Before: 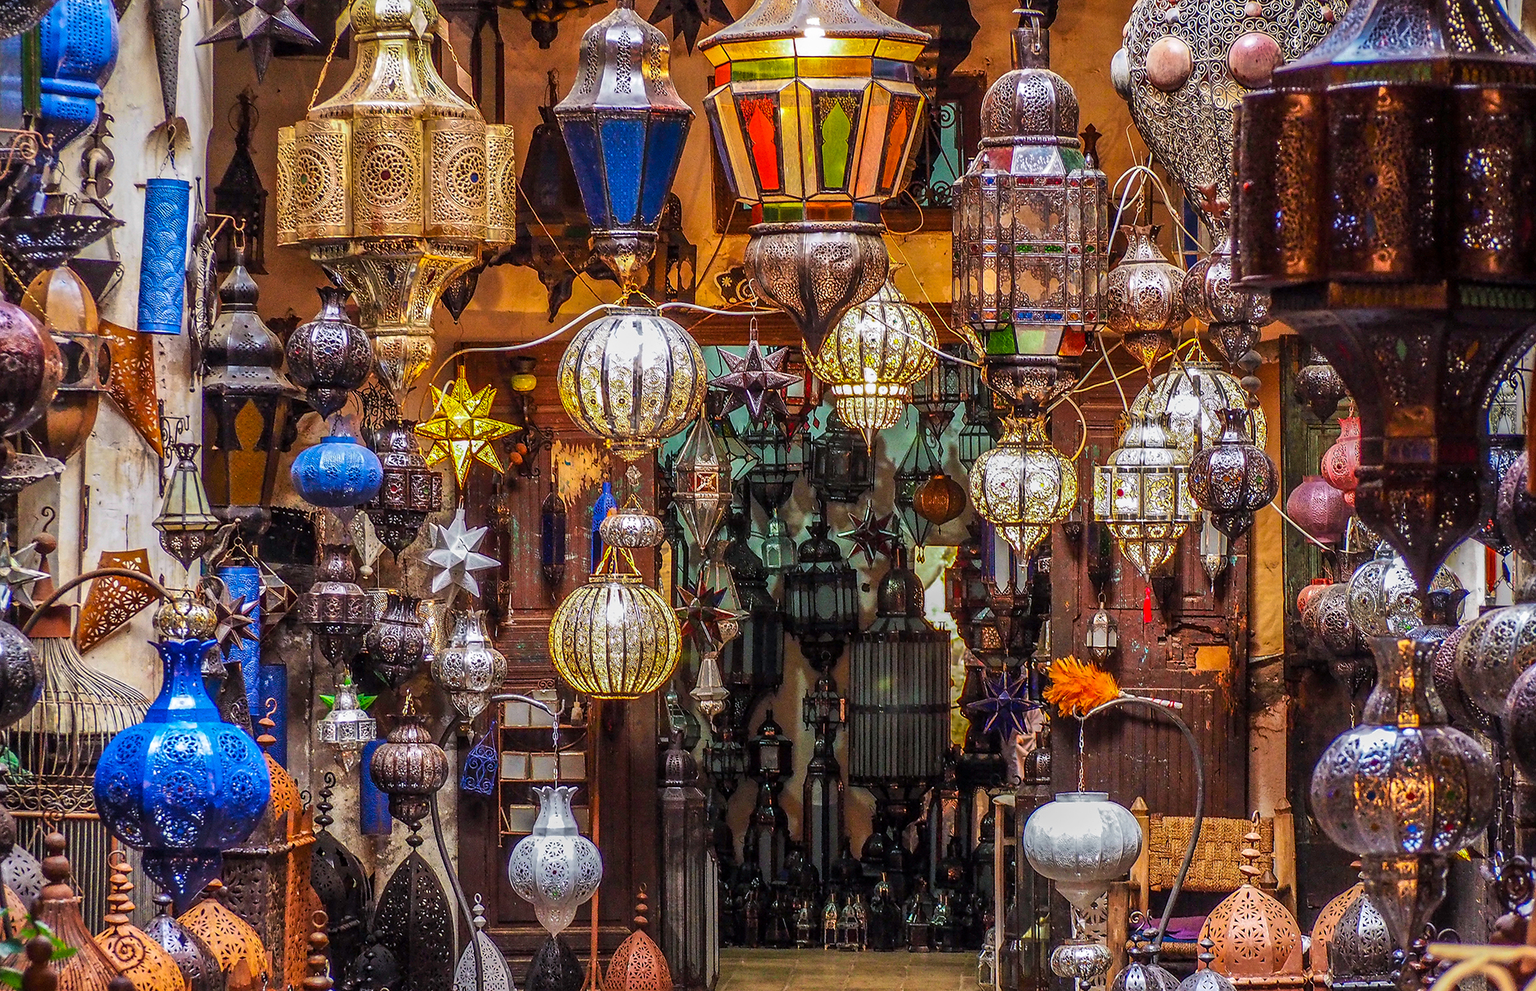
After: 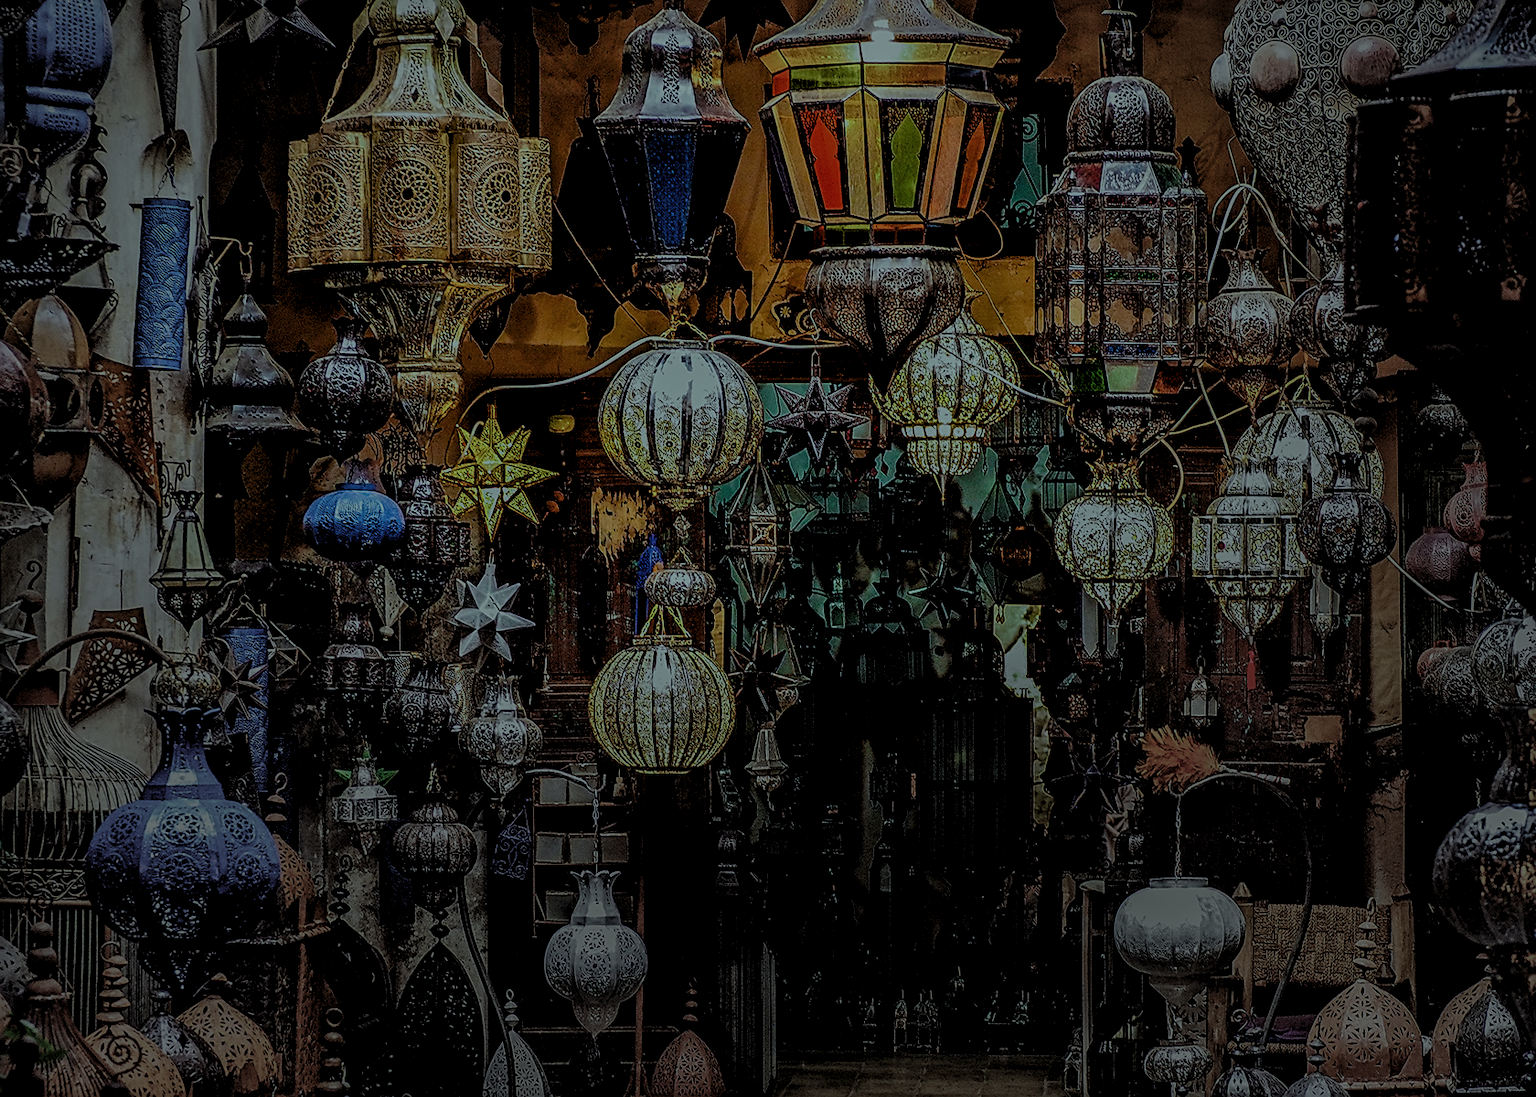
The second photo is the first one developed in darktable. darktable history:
crop and rotate: left 1.174%, right 8.463%
local contrast: on, module defaults
color balance rgb: shadows lift › luminance -9.798%, highlights gain › chroma 4.056%, highlights gain › hue 201.71°, perceptual saturation grading › global saturation 21.185%, perceptual saturation grading › highlights -19.856%, perceptual saturation grading › shadows 29.43%, perceptual brilliance grading › global brilliance -48.236%, global vibrance 10.913%
filmic rgb: middle gray luminance 12.88%, black relative exposure -10.14 EV, white relative exposure 3.46 EV, threshold 3.01 EV, target black luminance 0%, hardness 5.8, latitude 44.71%, contrast 1.225, highlights saturation mix 4.64%, shadows ↔ highlights balance 26.63%, enable highlight reconstruction true
levels: white 99.99%, levels [0.073, 0.497, 0.972]
vignetting: fall-off start 49.38%, center (-0.056, -0.357), automatic ratio true, width/height ratio 1.284
sharpen: on, module defaults
